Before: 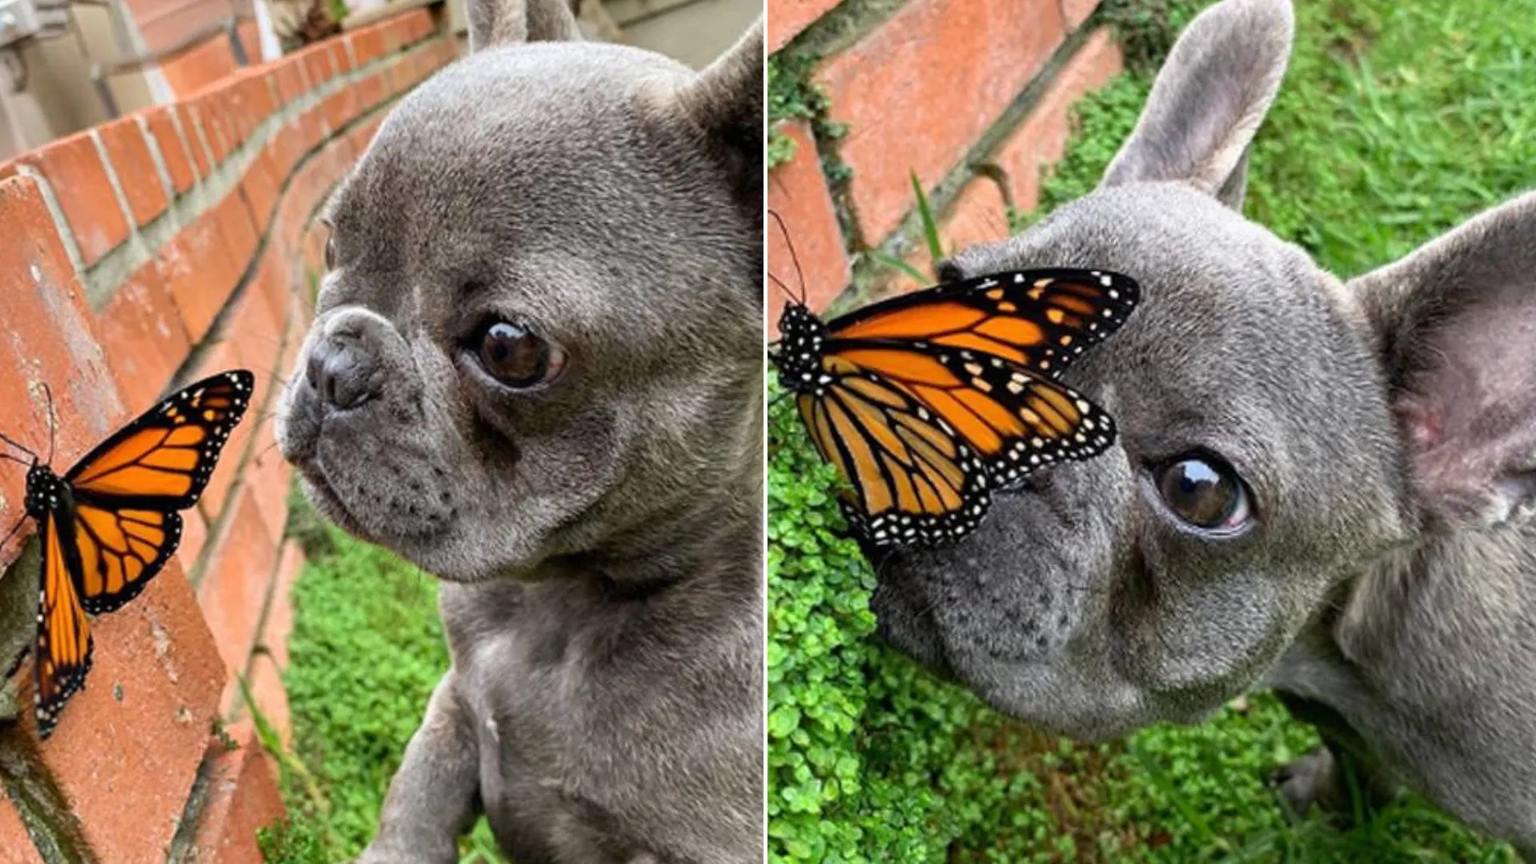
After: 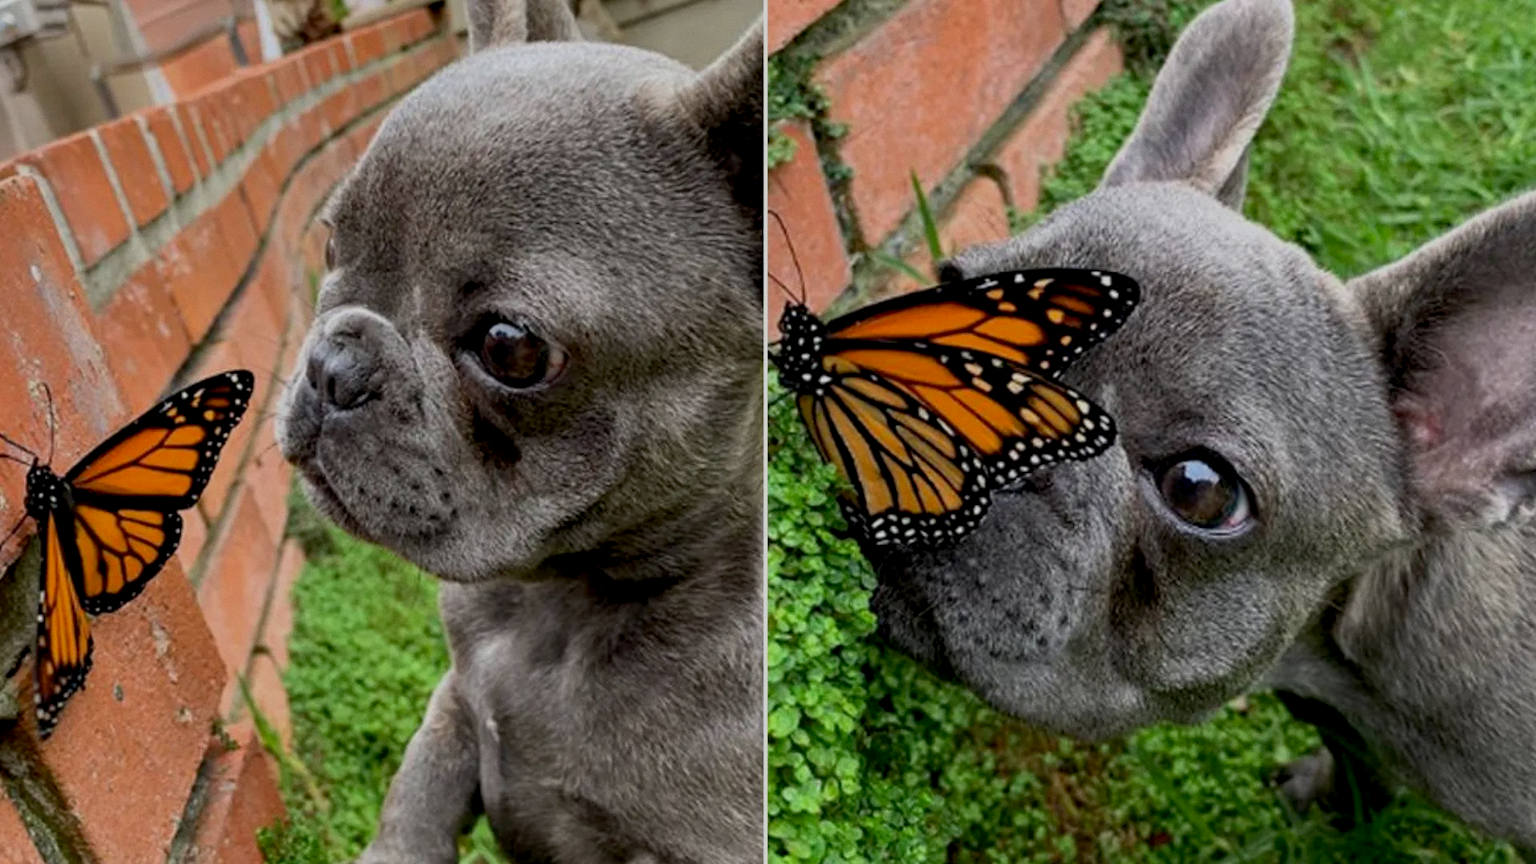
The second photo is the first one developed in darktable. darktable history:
exposure: black level correction 0.009, exposure -0.637 EV, compensate highlight preservation false
white balance: emerald 1
grain: coarseness 0.09 ISO, strength 10%
